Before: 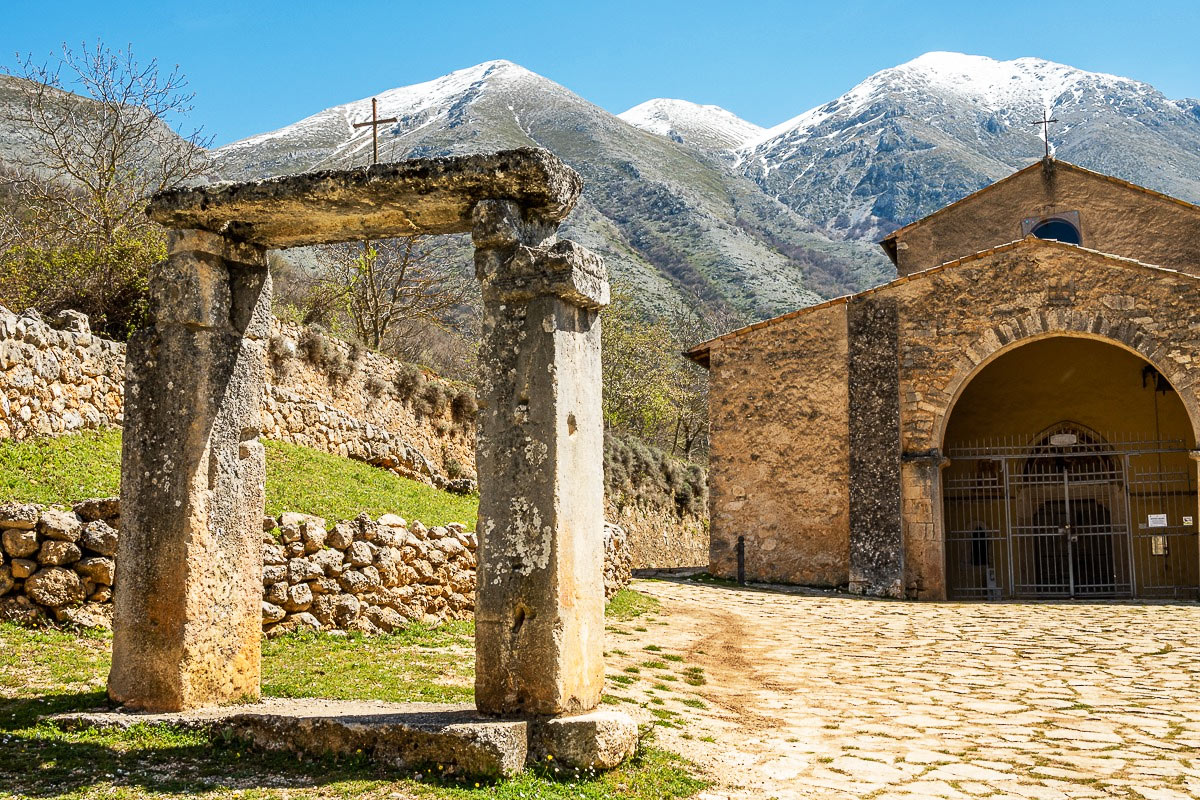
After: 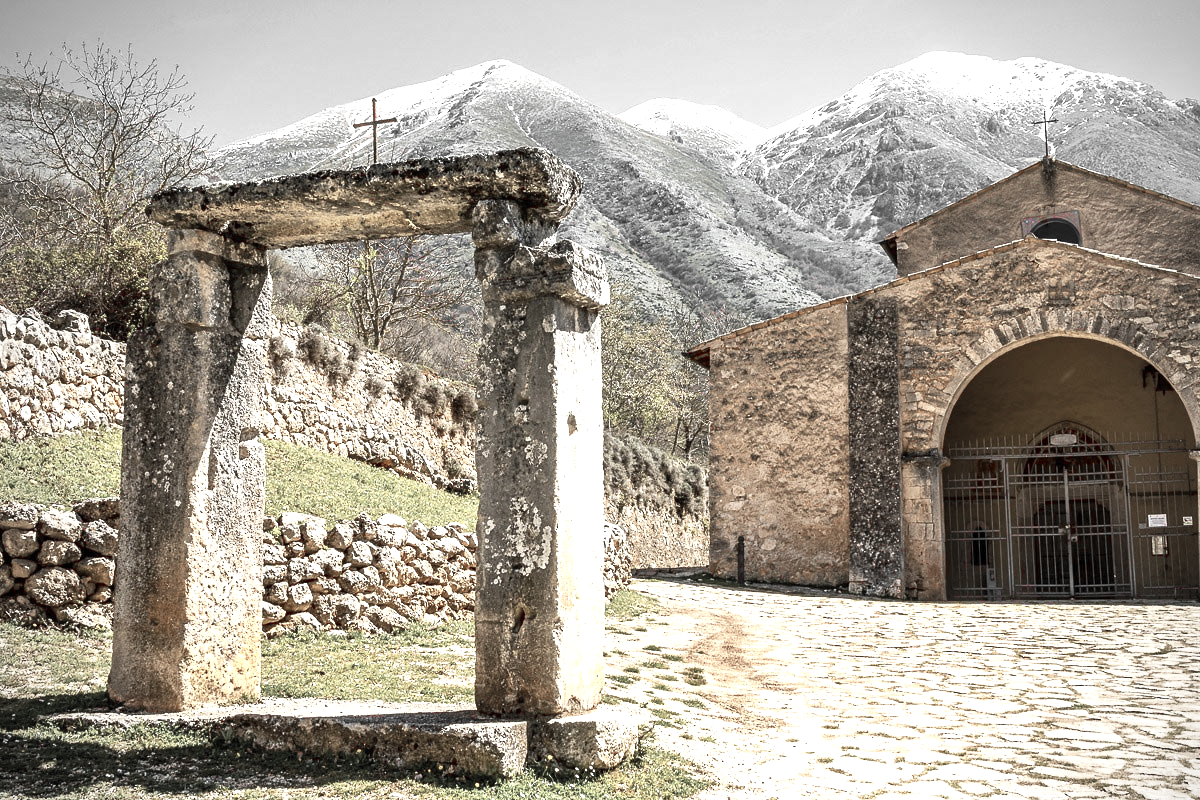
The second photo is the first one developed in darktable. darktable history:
vignetting: on, module defaults
color zones: curves: ch1 [(0, 0.831) (0.08, 0.771) (0.157, 0.268) (0.241, 0.207) (0.562, -0.005) (0.714, -0.013) (0.876, 0.01) (1, 0.831)]
exposure: exposure 0.648 EV, compensate highlight preservation false
